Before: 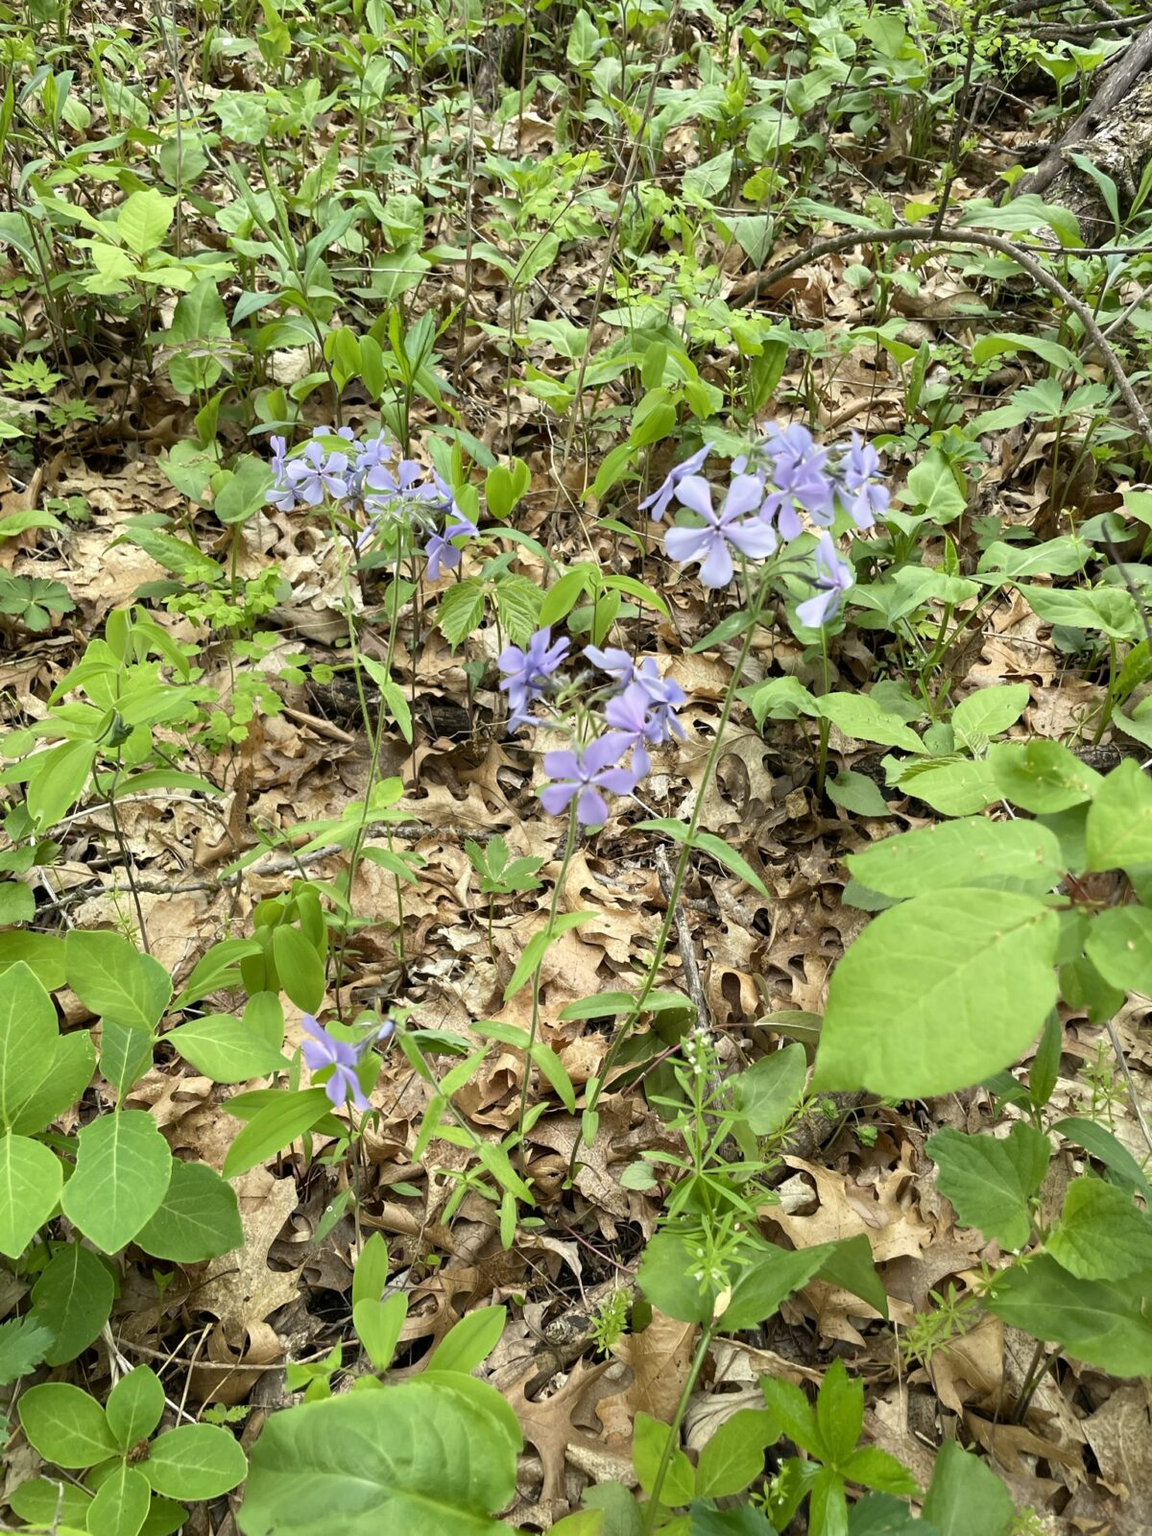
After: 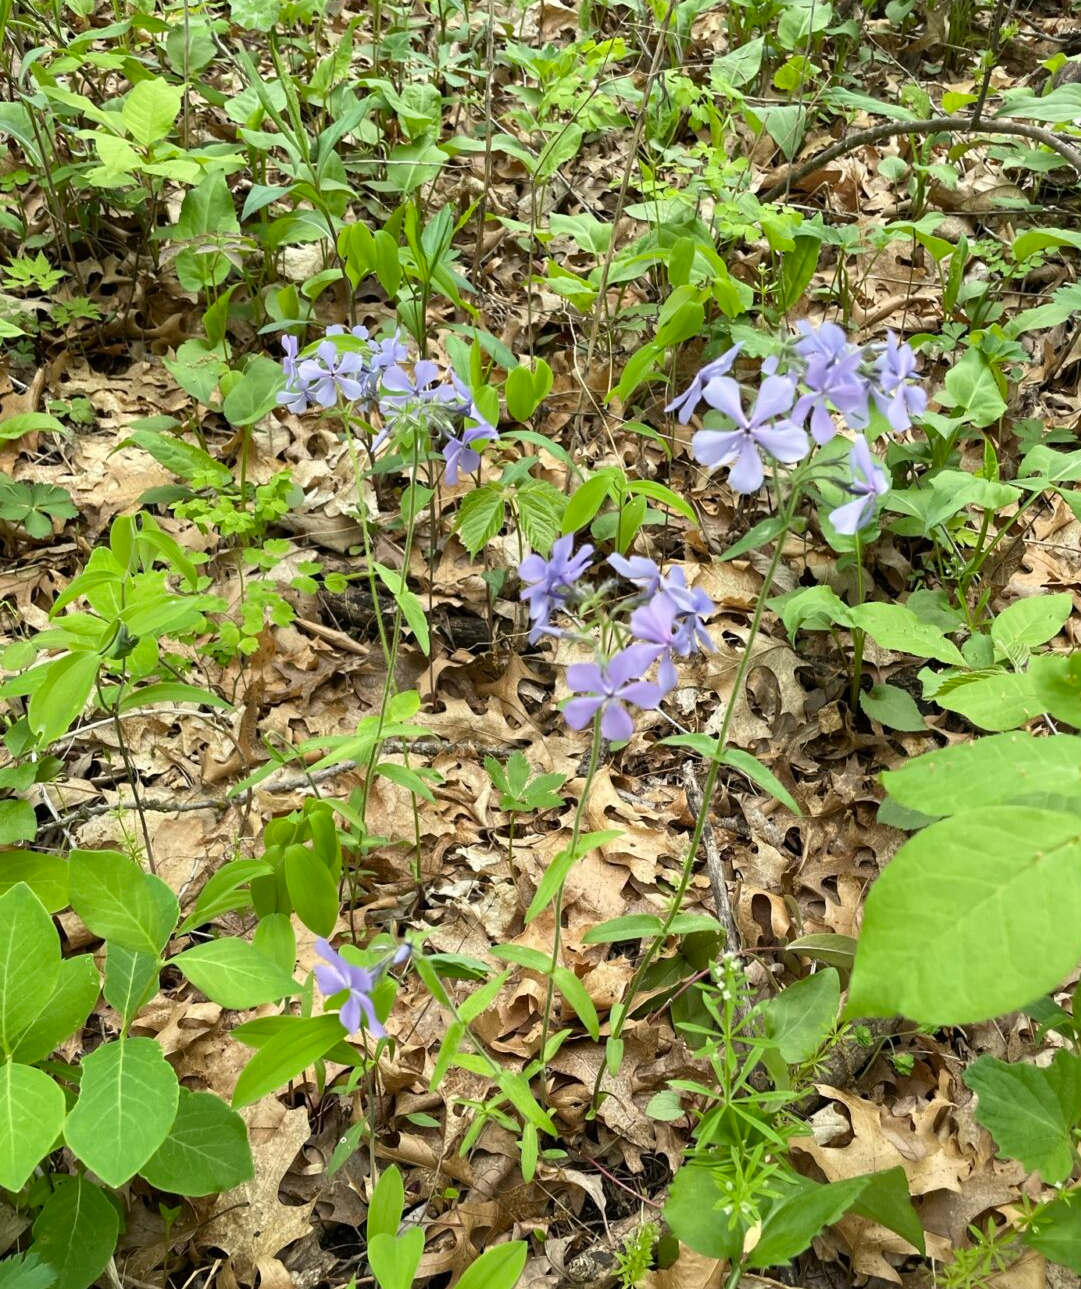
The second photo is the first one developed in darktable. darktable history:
crop: top 7.452%, right 9.86%, bottom 11.928%
